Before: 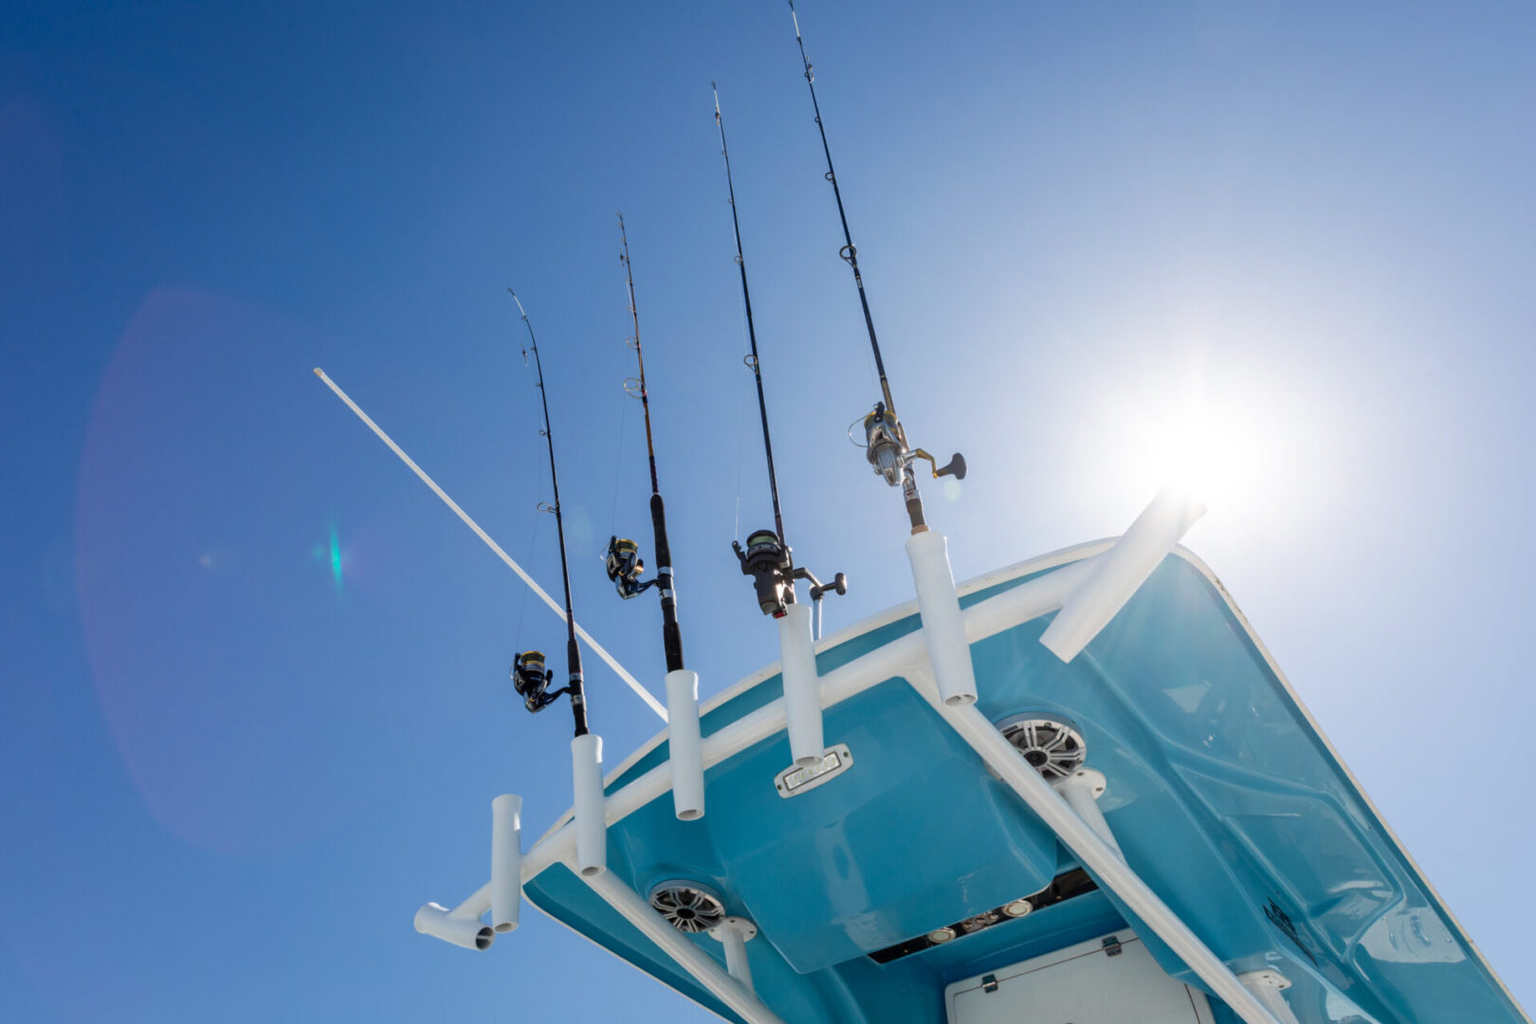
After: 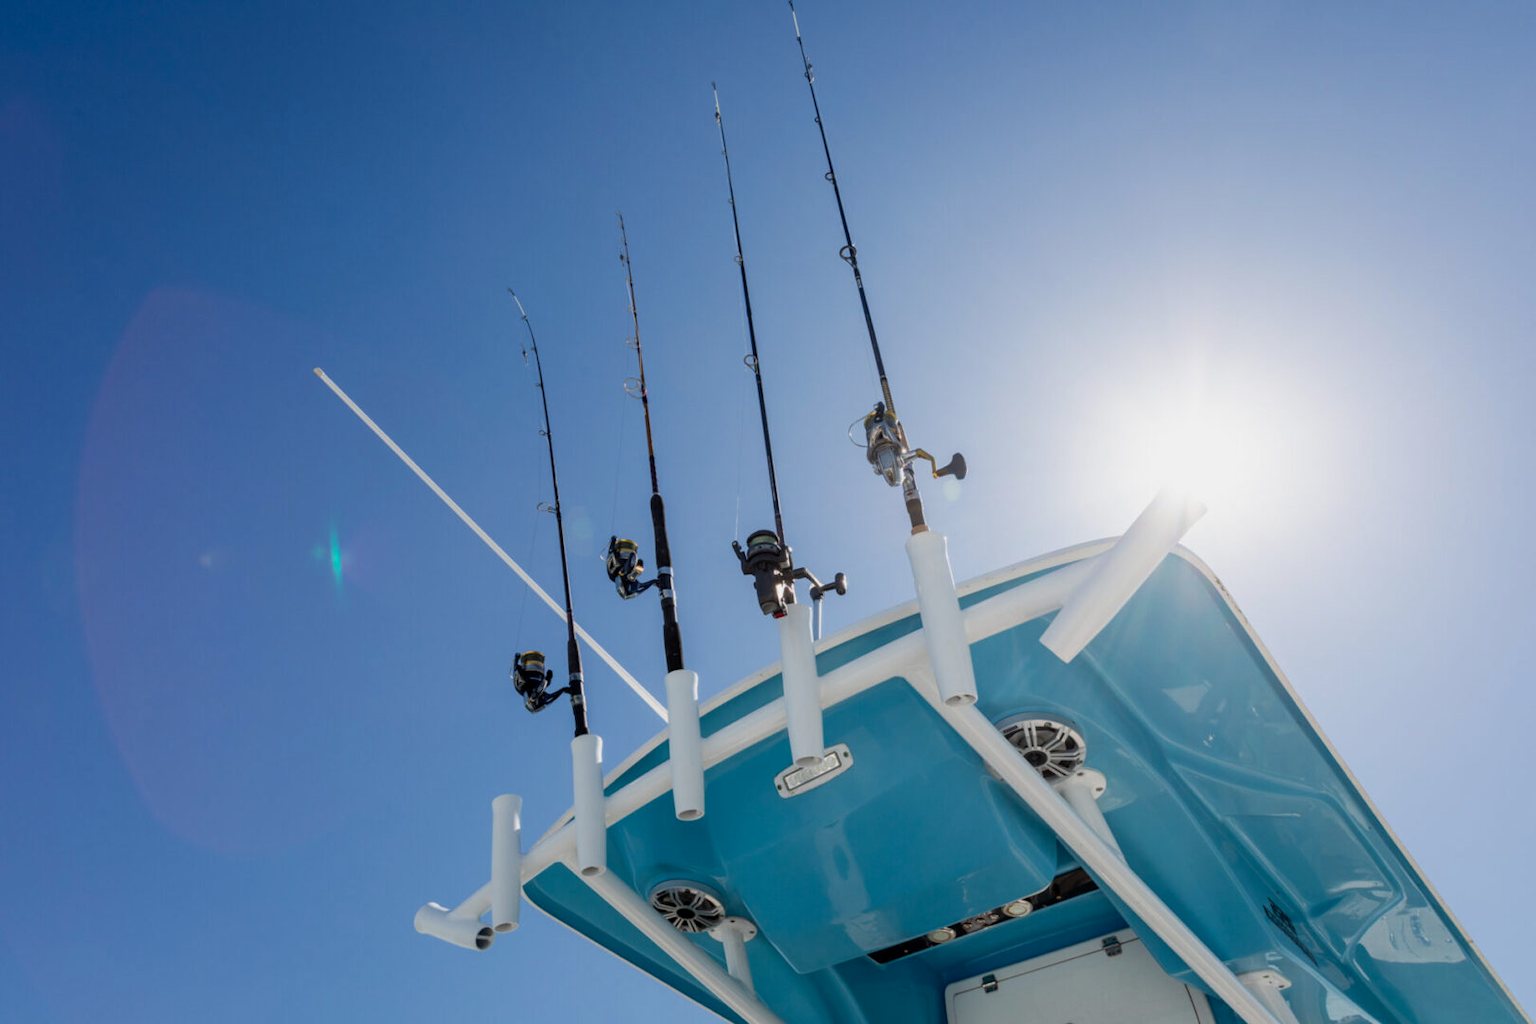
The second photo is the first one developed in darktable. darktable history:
exposure: black level correction 0.001, exposure -0.2 EV, compensate exposure bias true, compensate highlight preservation false
